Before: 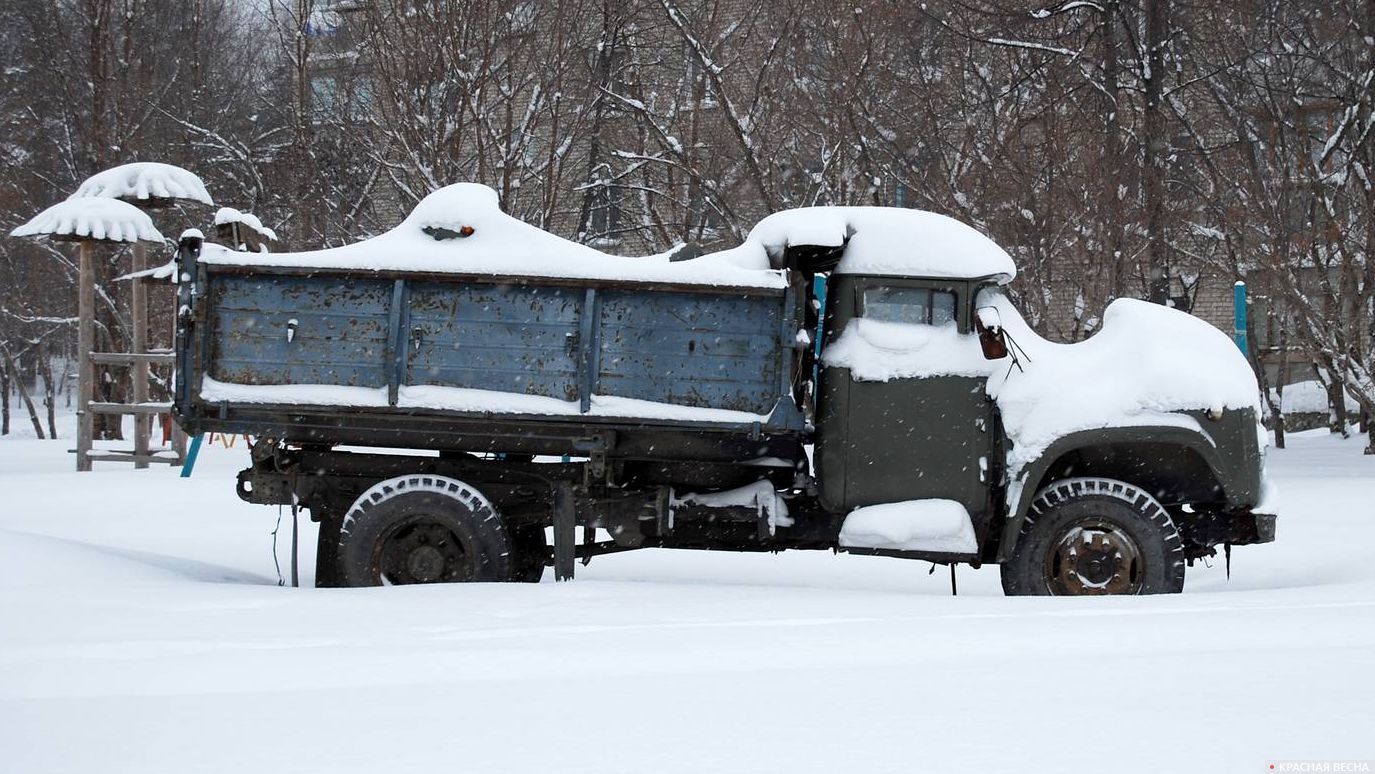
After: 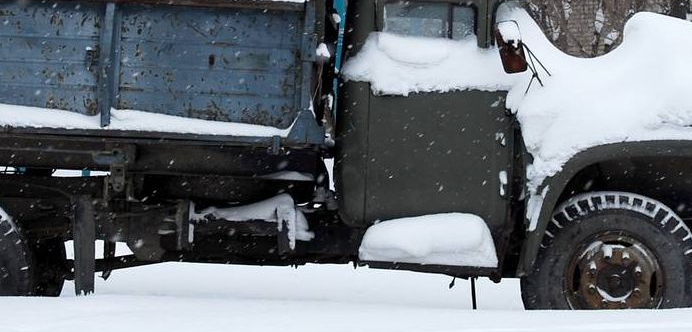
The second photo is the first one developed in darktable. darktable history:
crop: left 34.932%, top 36.955%, right 14.727%, bottom 20.033%
